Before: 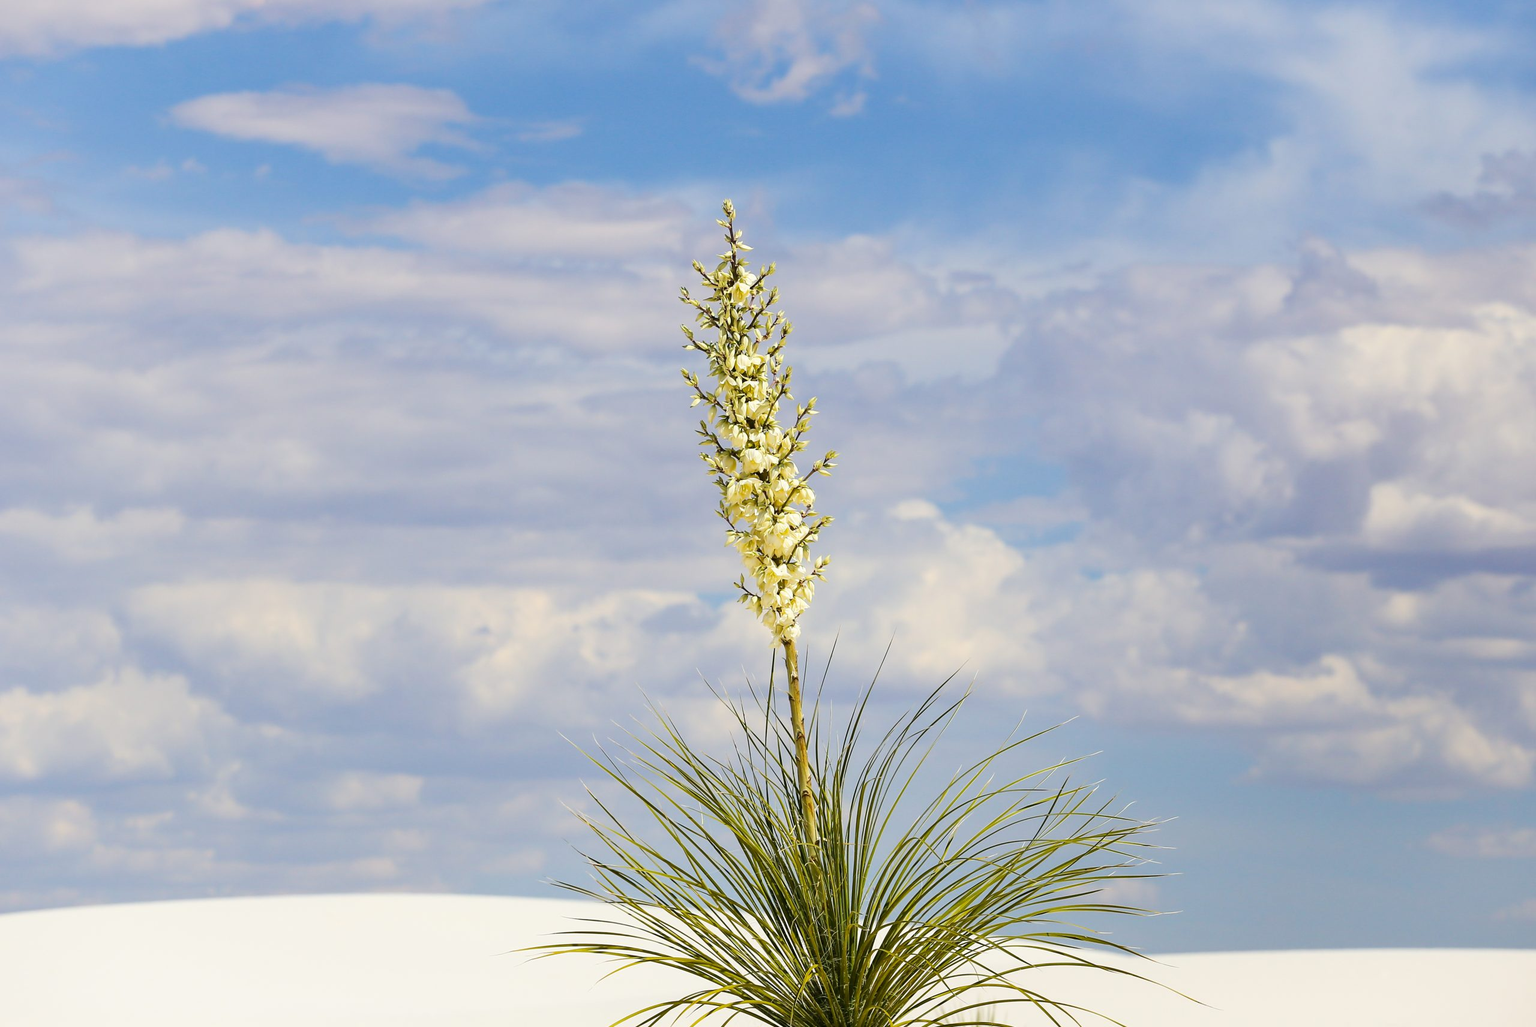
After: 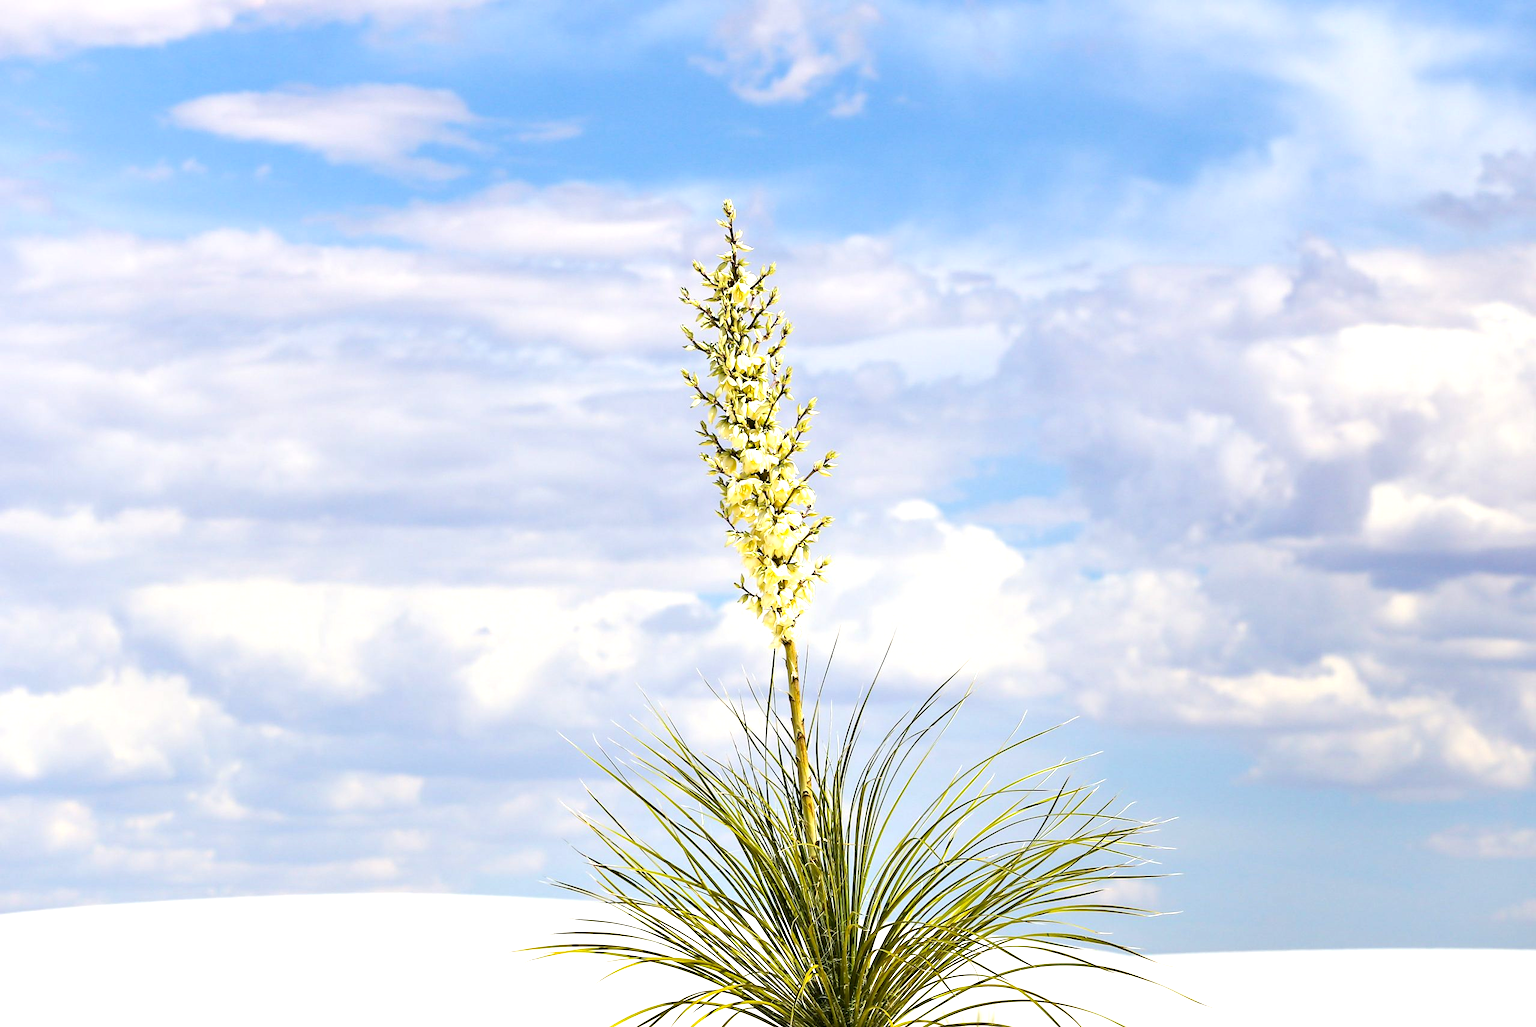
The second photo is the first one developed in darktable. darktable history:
contrast equalizer: octaves 7, y [[0.528 ×6], [0.514 ×6], [0.362 ×6], [0 ×6], [0 ×6]]
exposure: black level correction 0, exposure 0.7 EV, compensate exposure bias true, compensate highlight preservation false
